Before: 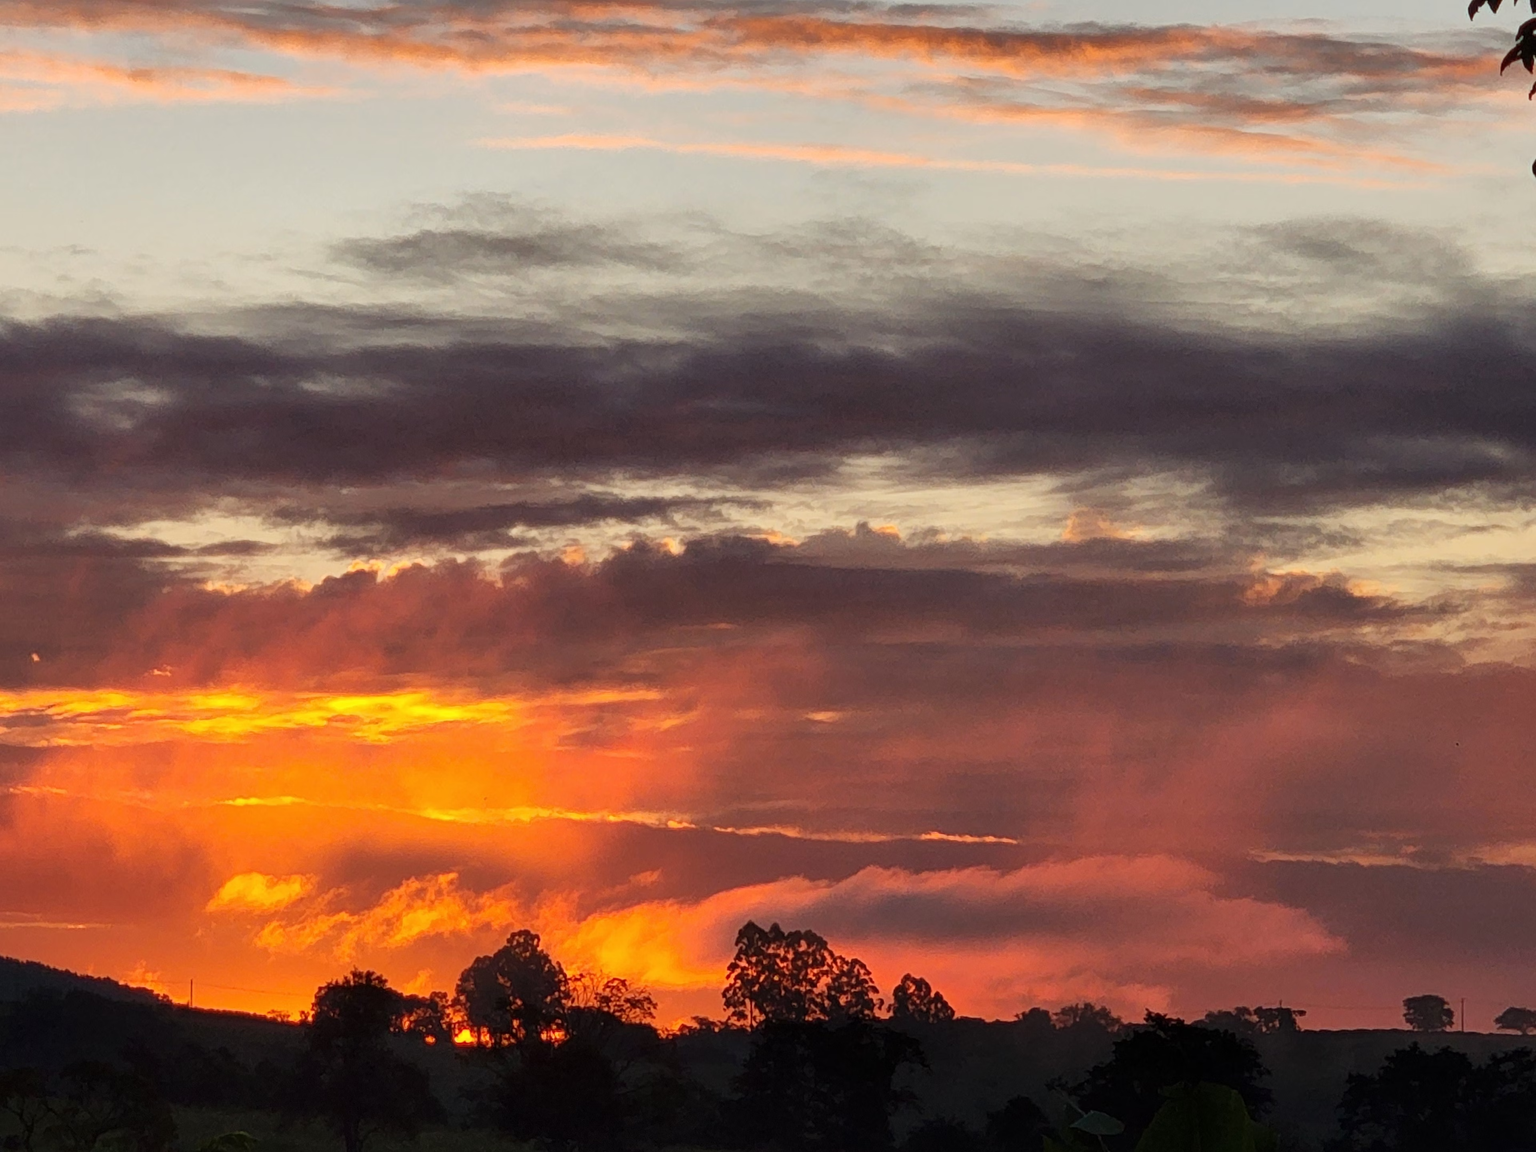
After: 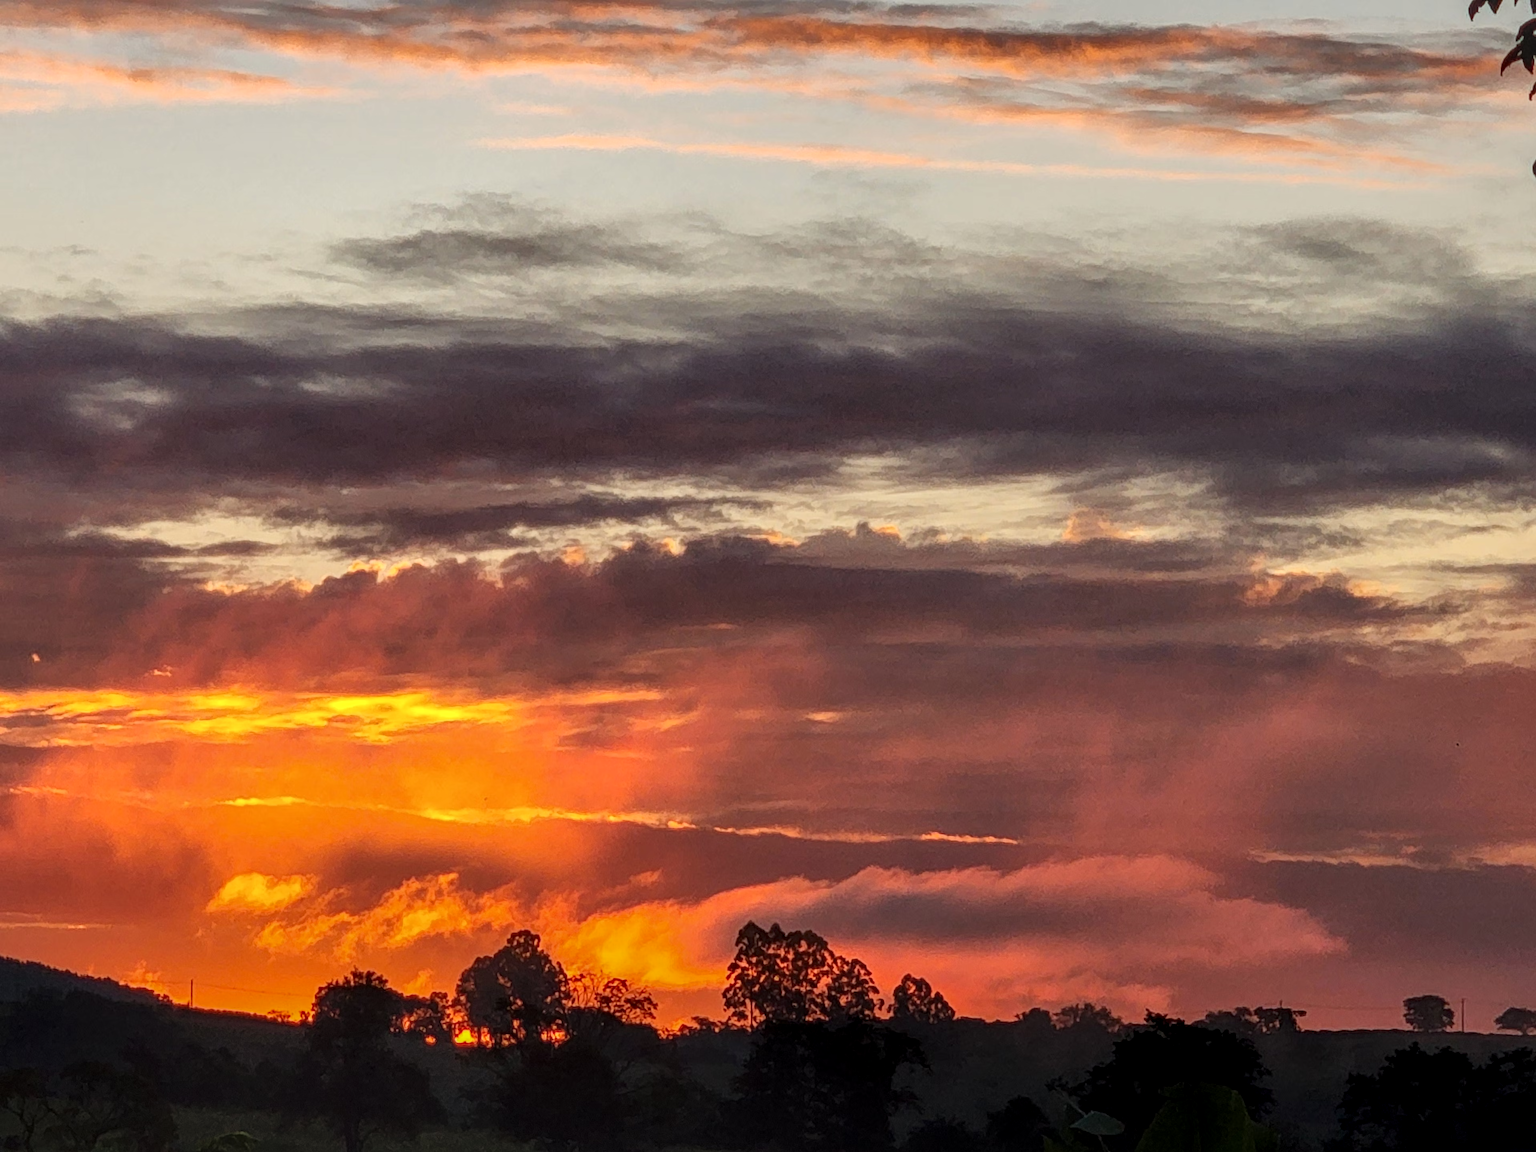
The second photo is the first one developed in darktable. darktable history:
local contrast: highlights 1%, shadows 3%, detail 134%
